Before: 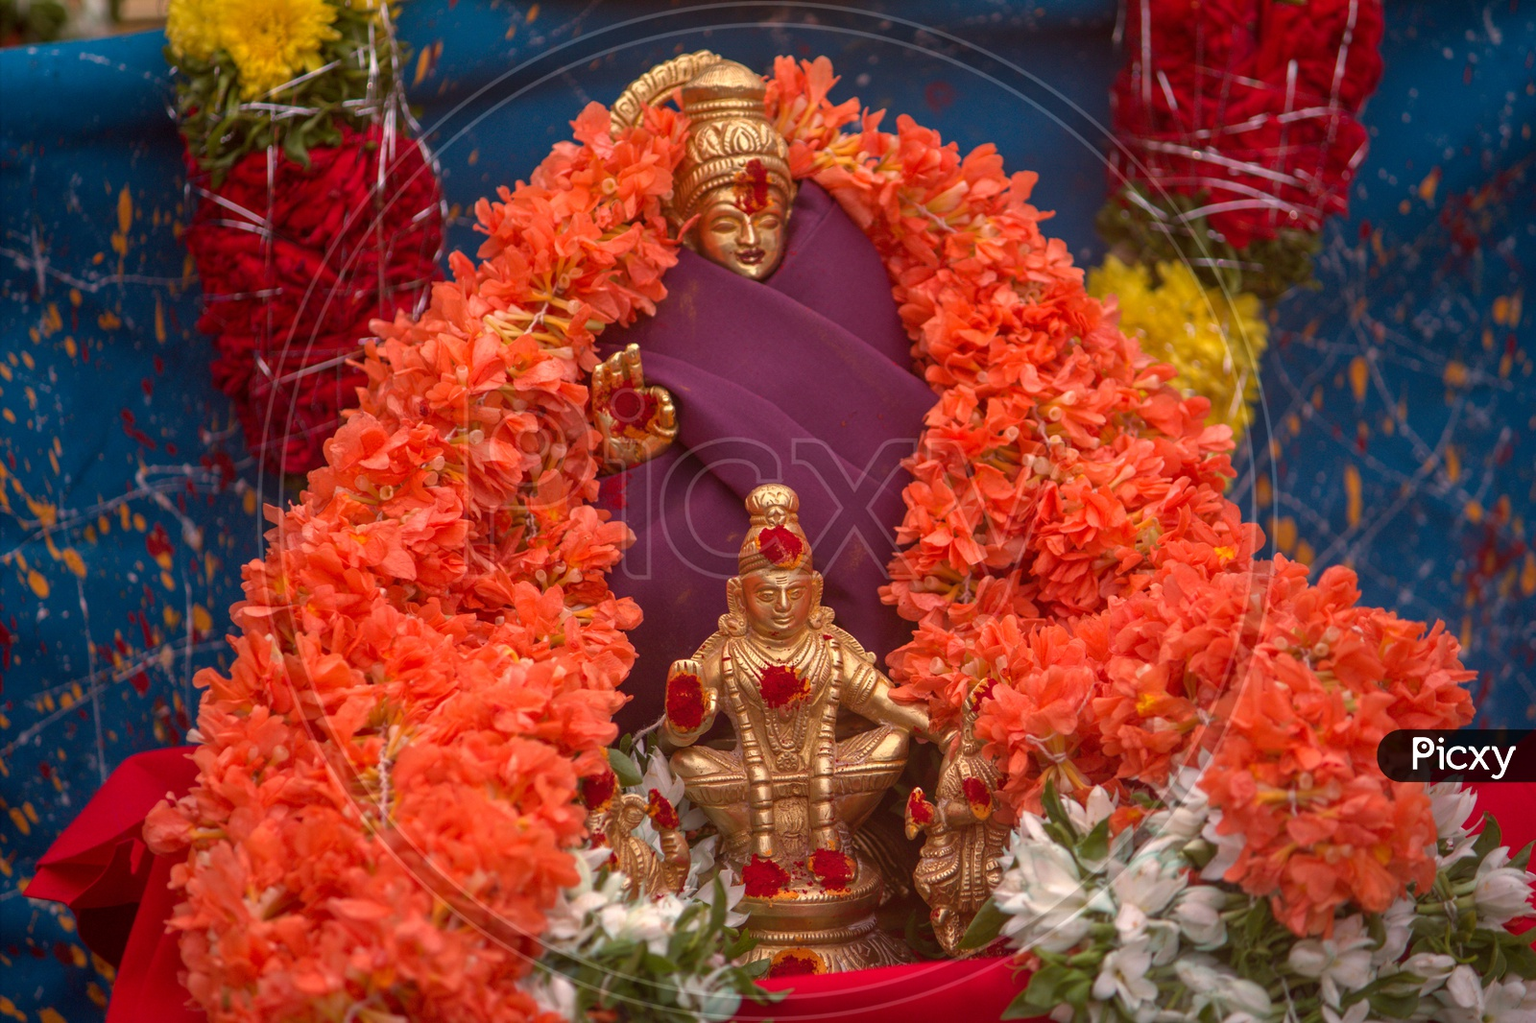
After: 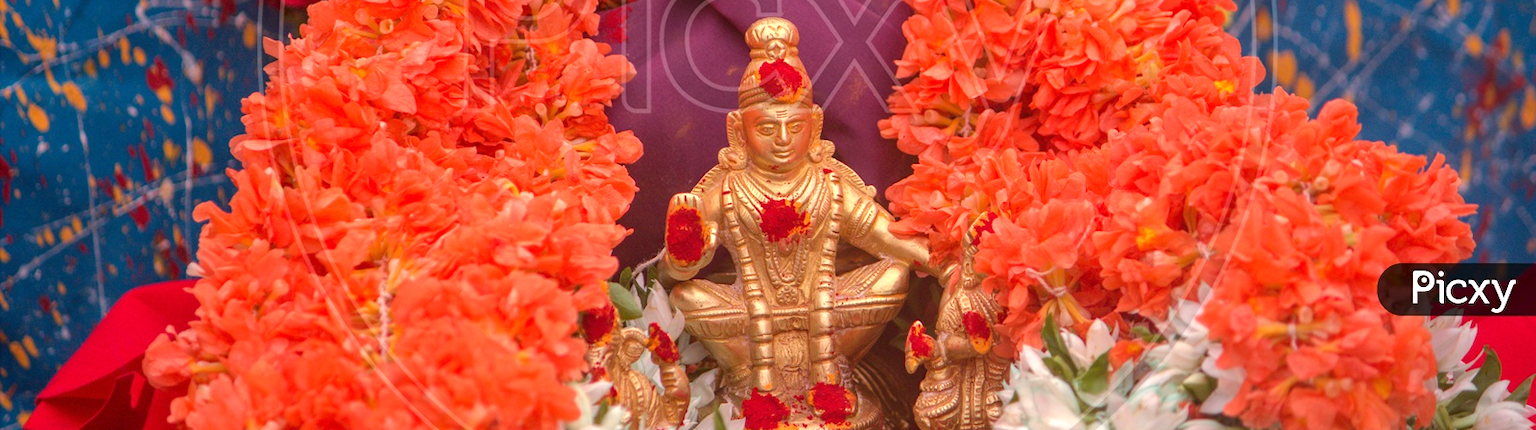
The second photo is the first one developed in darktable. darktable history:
tone equalizer: -8 EV 0.976 EV, -7 EV 0.964 EV, -6 EV 0.975 EV, -5 EV 0.963 EV, -4 EV 0.997 EV, -3 EV 0.744 EV, -2 EV 0.492 EV, -1 EV 0.241 EV, edges refinement/feathering 500, mask exposure compensation -1.57 EV, preserve details no
crop: top 45.675%, bottom 12.273%
